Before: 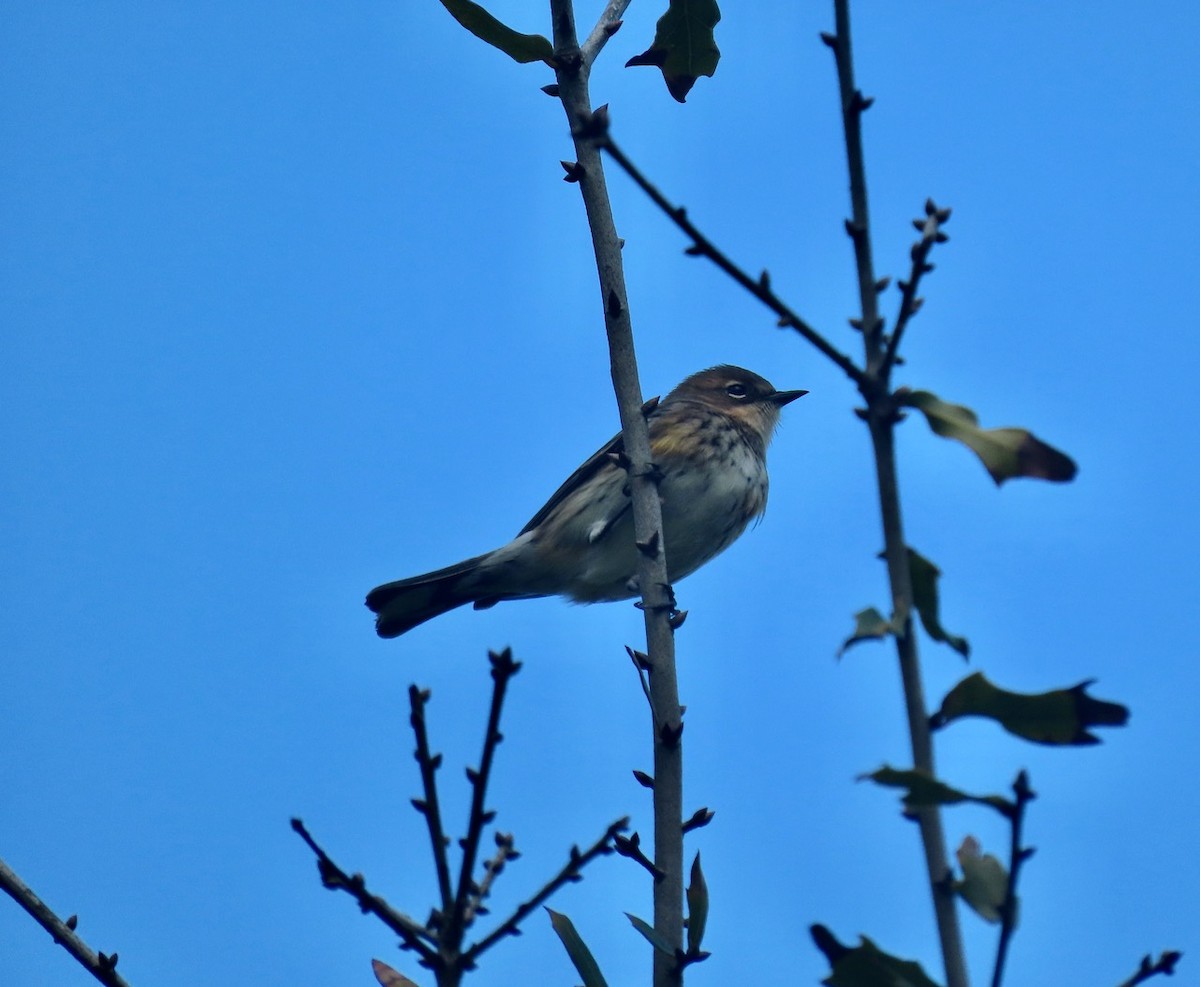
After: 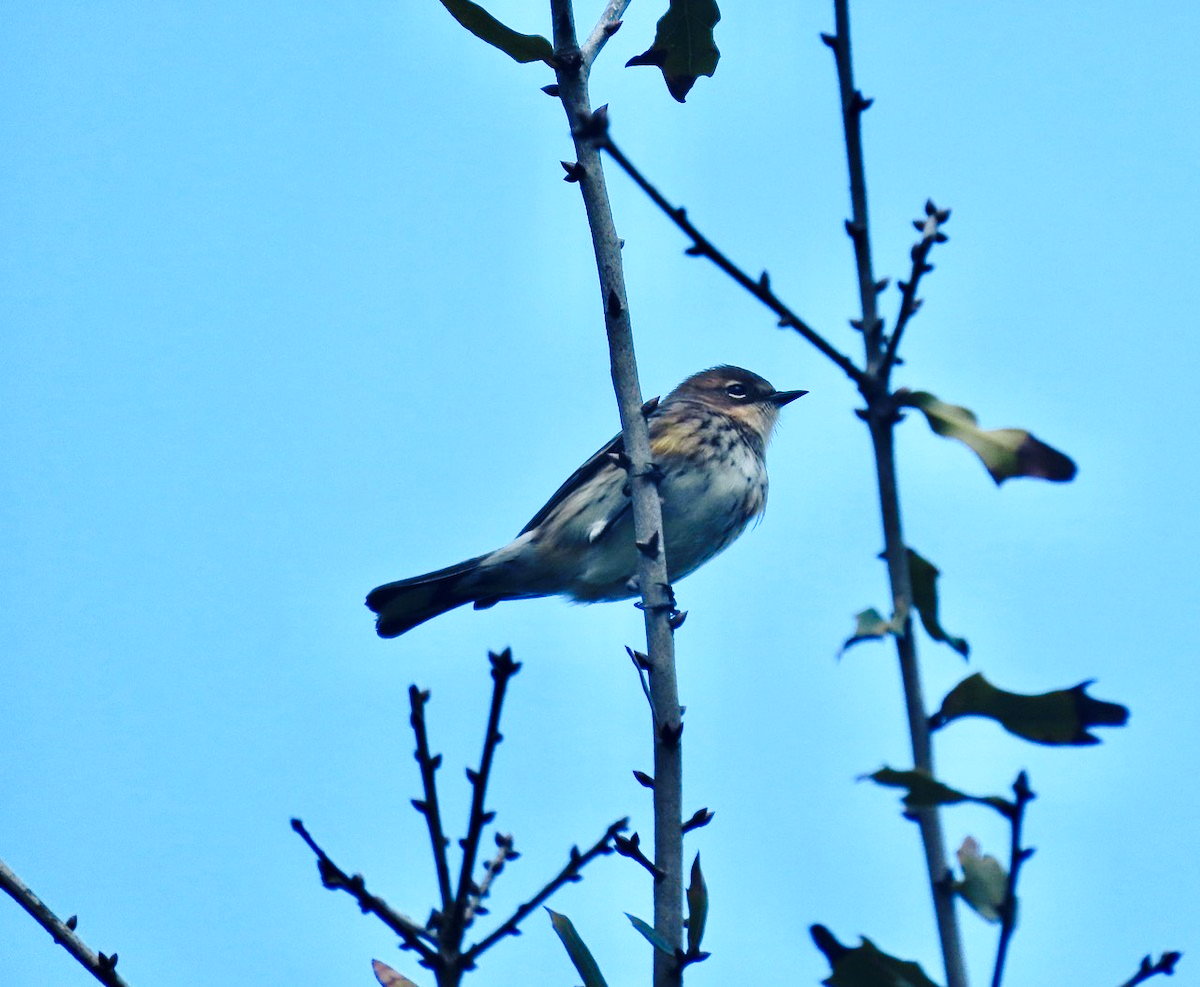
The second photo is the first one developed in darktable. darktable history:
base curve: curves: ch0 [(0, 0) (0.028, 0.03) (0.121, 0.232) (0.46, 0.748) (0.859, 0.968) (1, 1)], preserve colors none
exposure: exposure 0.372 EV, compensate exposure bias true, compensate highlight preservation false
